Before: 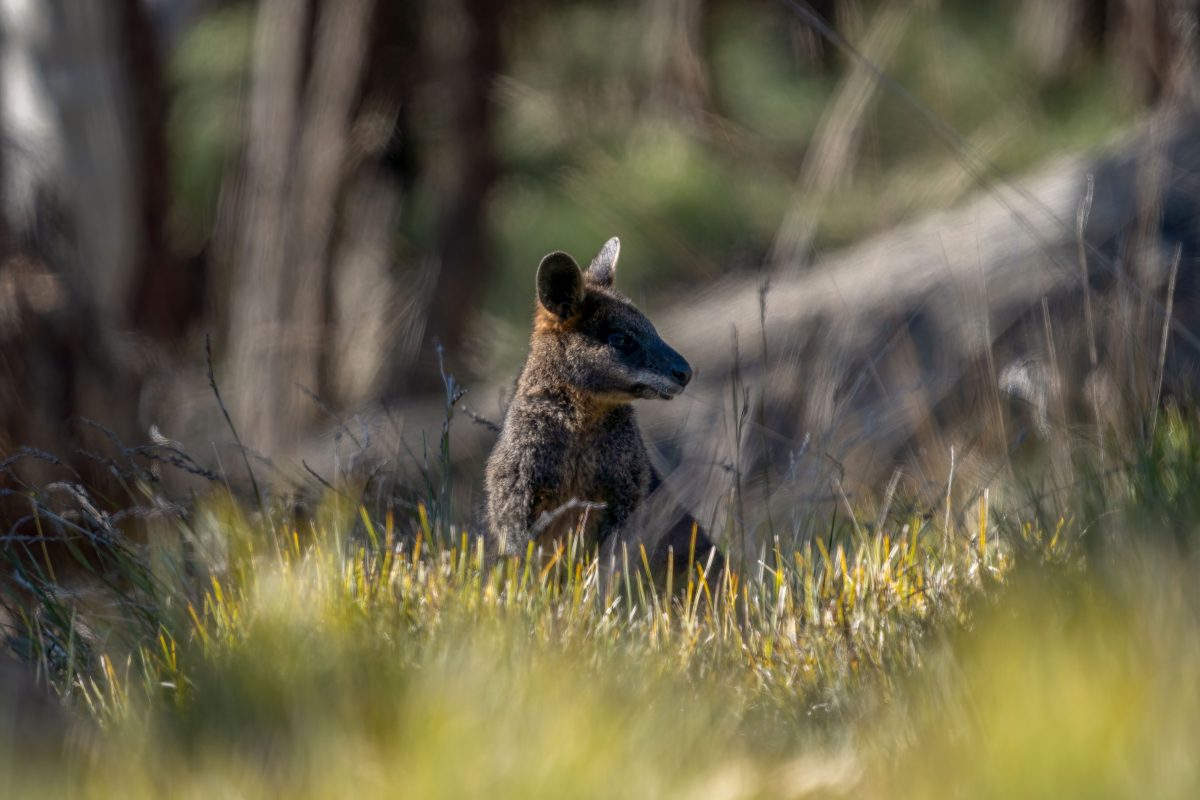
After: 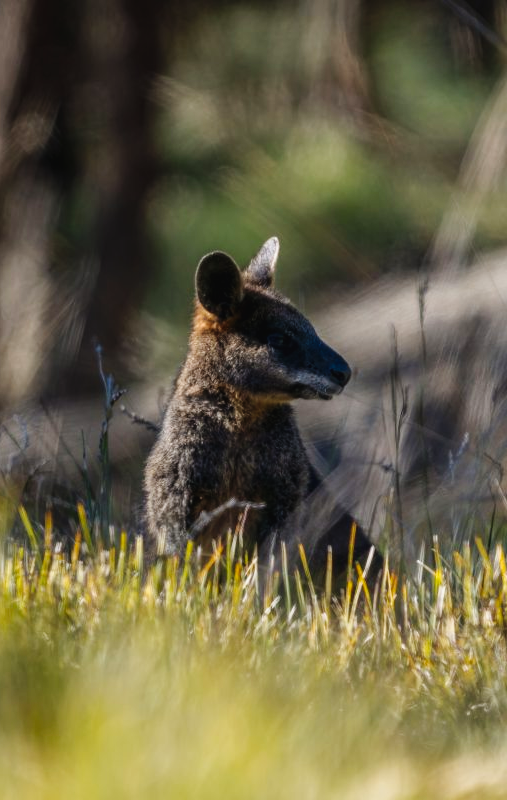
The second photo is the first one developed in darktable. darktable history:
tone curve: curves: ch0 [(0, 0.021) (0.049, 0.044) (0.158, 0.113) (0.351, 0.331) (0.485, 0.505) (0.656, 0.696) (0.868, 0.887) (1, 0.969)]; ch1 [(0, 0) (0.322, 0.328) (0.434, 0.438) (0.473, 0.477) (0.502, 0.503) (0.522, 0.526) (0.564, 0.591) (0.602, 0.632) (0.677, 0.701) (0.859, 0.885) (1, 1)]; ch2 [(0, 0) (0.33, 0.301) (0.452, 0.434) (0.502, 0.505) (0.535, 0.554) (0.565, 0.598) (0.618, 0.629) (1, 1)], preserve colors none
crop: left 28.444%, right 29.258%
